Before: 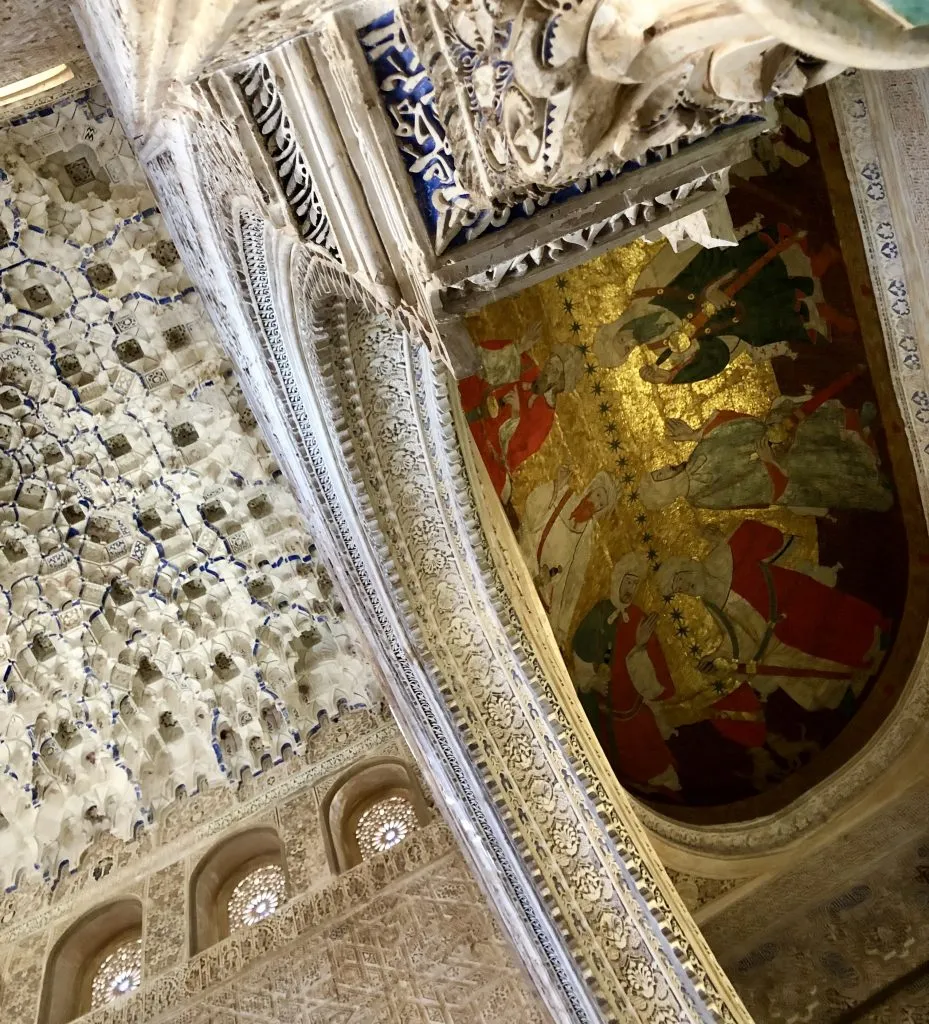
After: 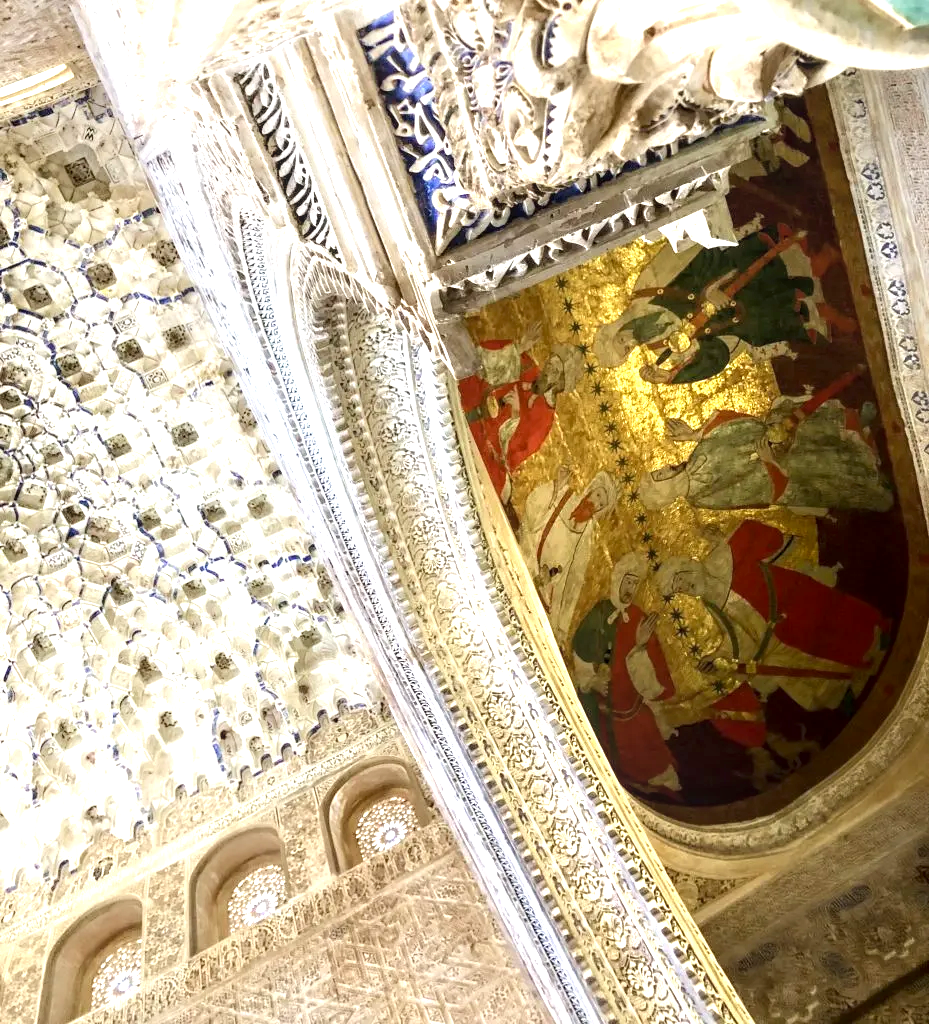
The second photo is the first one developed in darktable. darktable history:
exposure: exposure 1.089 EV, compensate highlight preservation false
local contrast: on, module defaults
shadows and highlights: shadows -70, highlights 35, soften with gaussian
